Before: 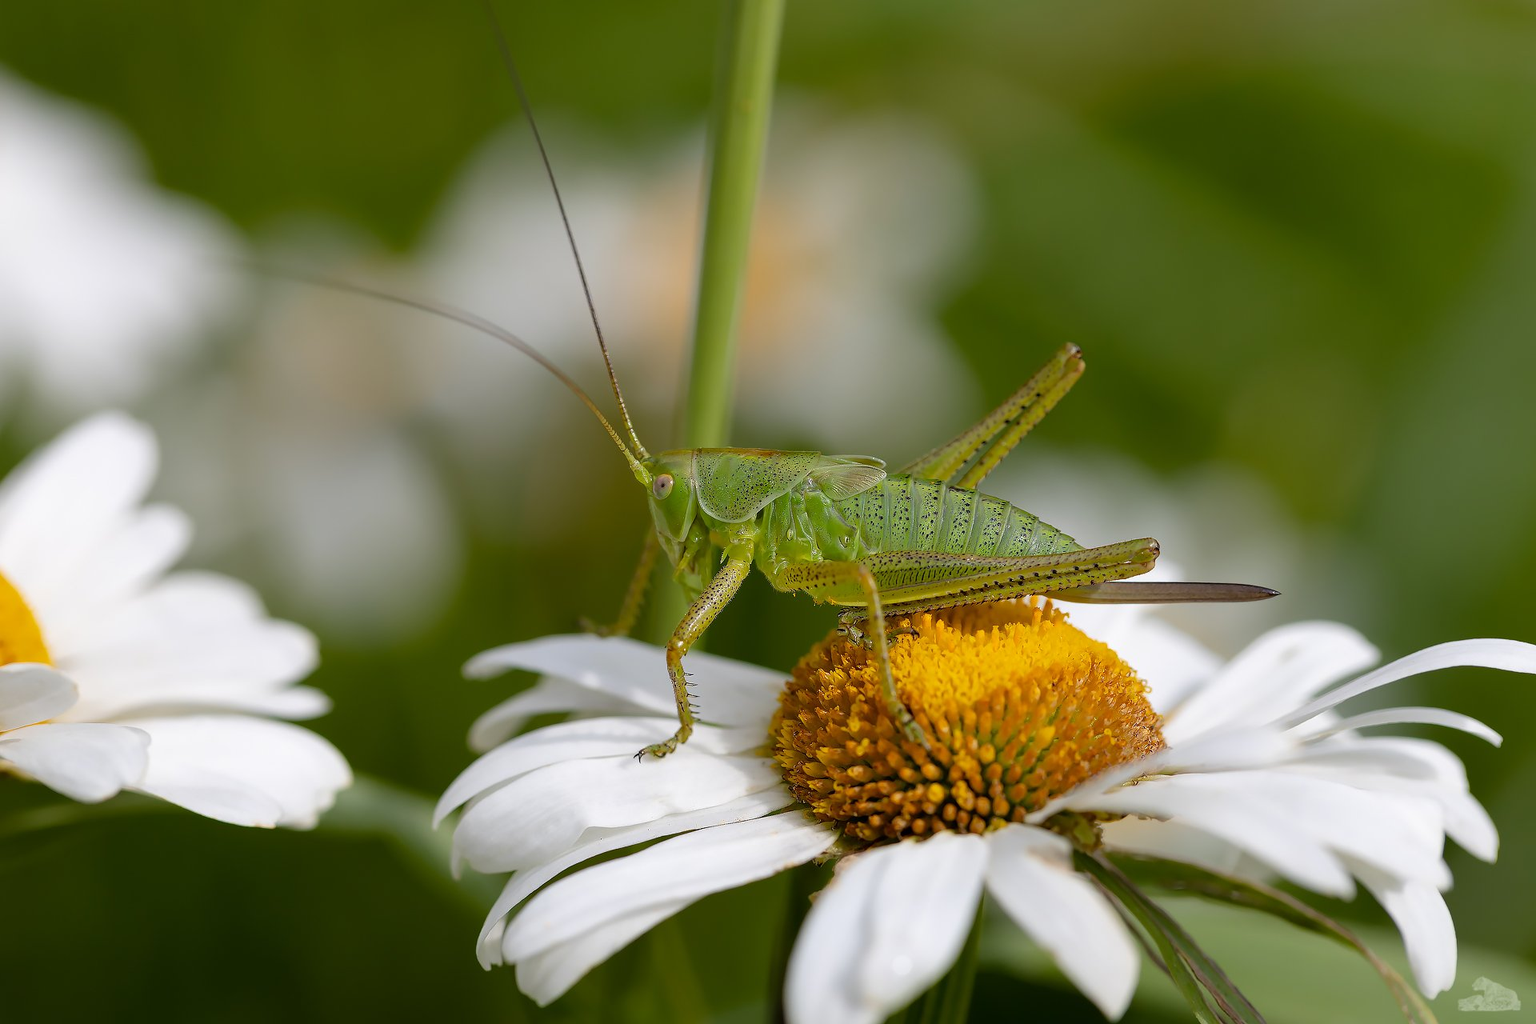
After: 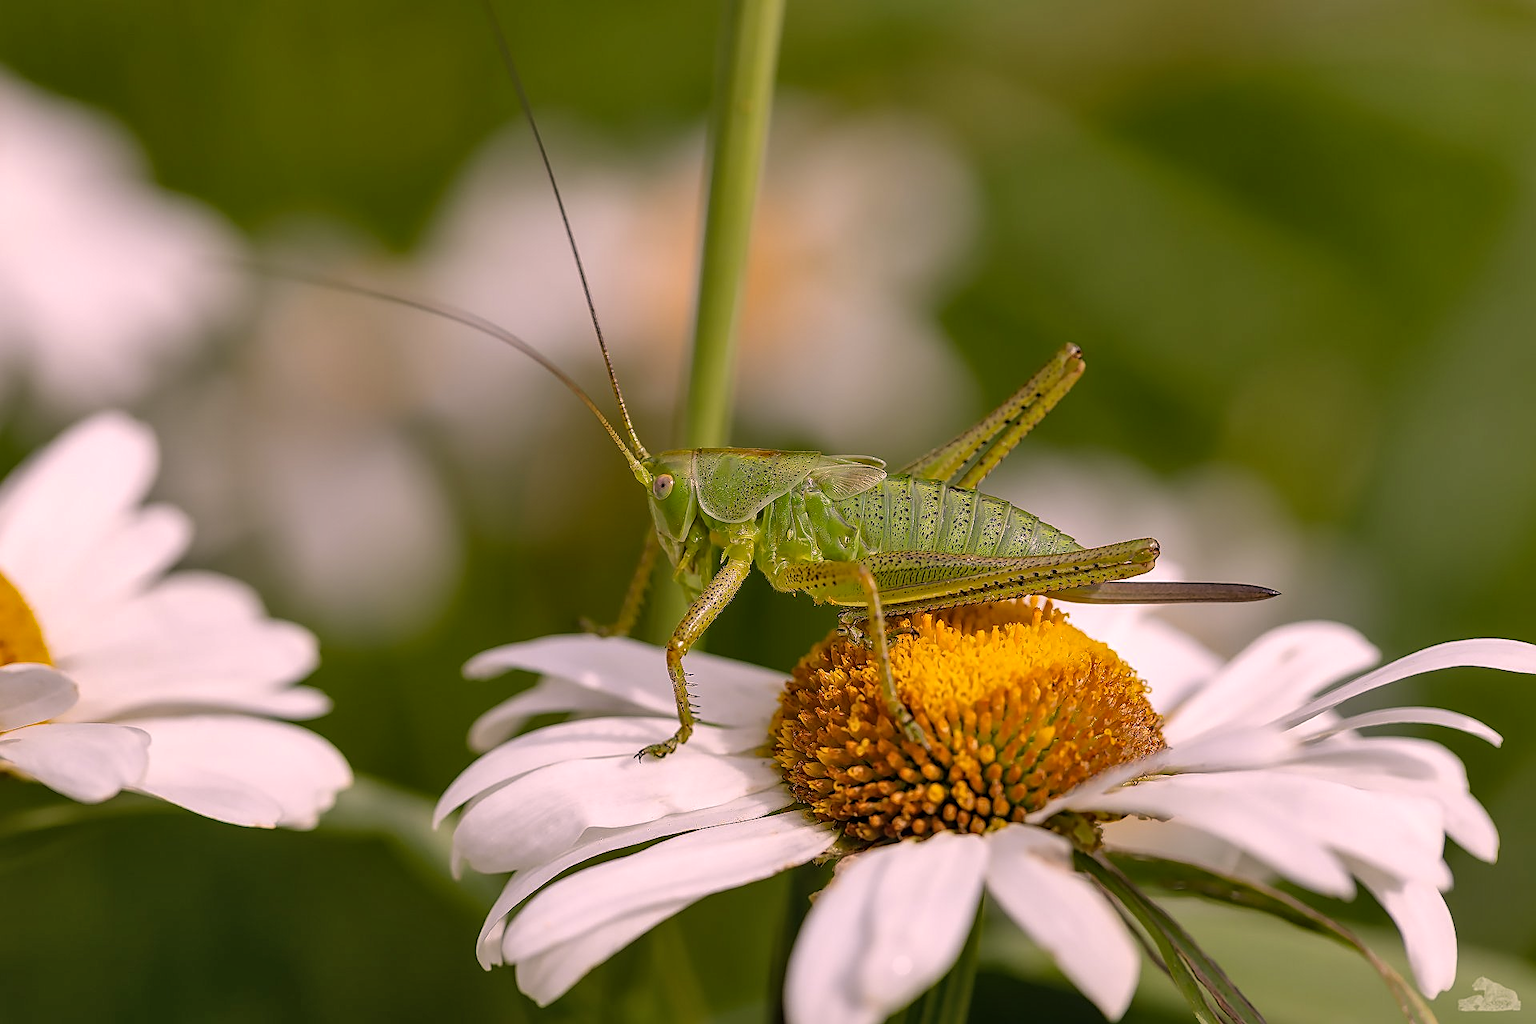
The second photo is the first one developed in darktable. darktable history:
sharpen: on, module defaults
shadows and highlights: shadows 43.69, white point adjustment -1.3, soften with gaussian
local contrast: on, module defaults
color correction: highlights a* 14.75, highlights b* 4.87
